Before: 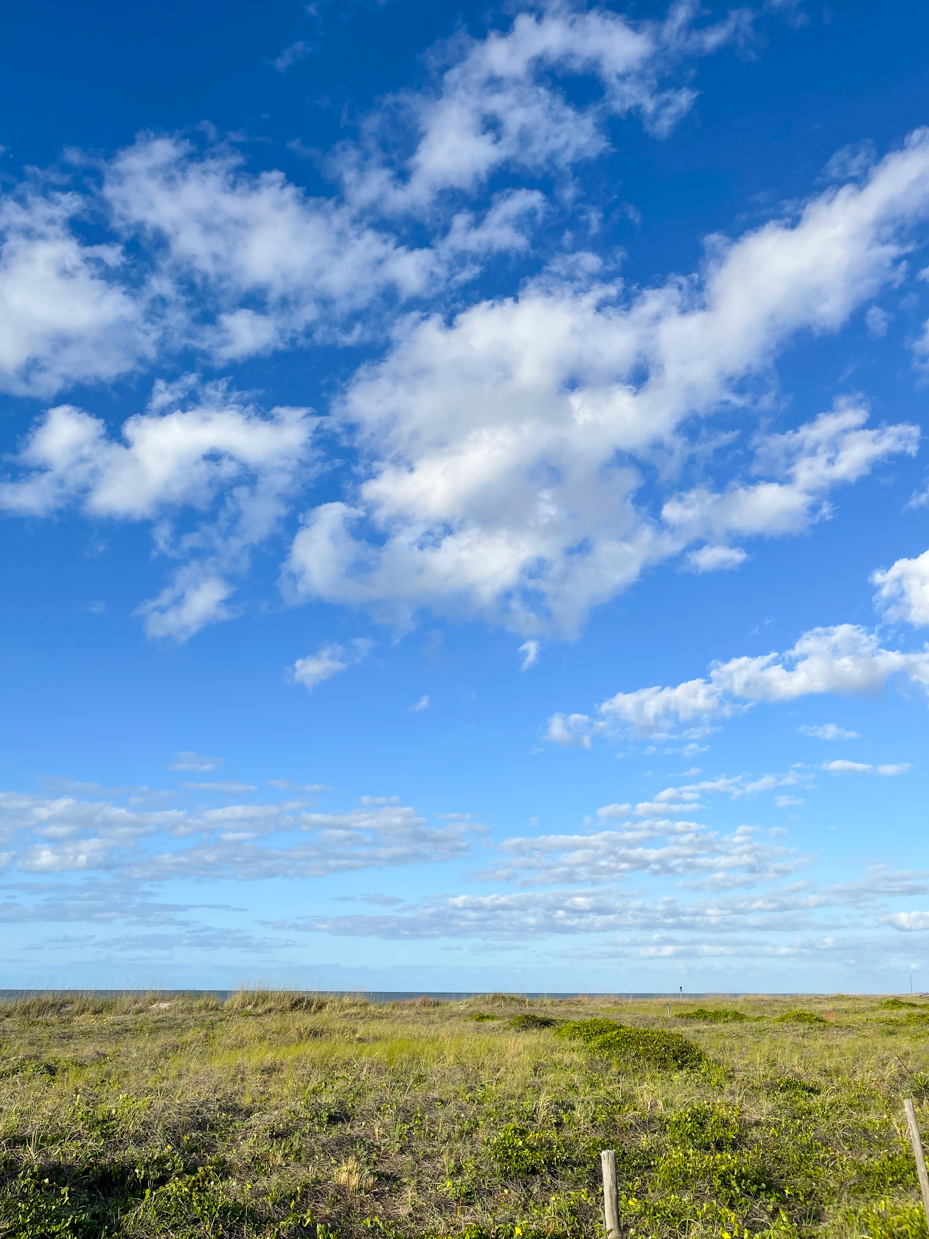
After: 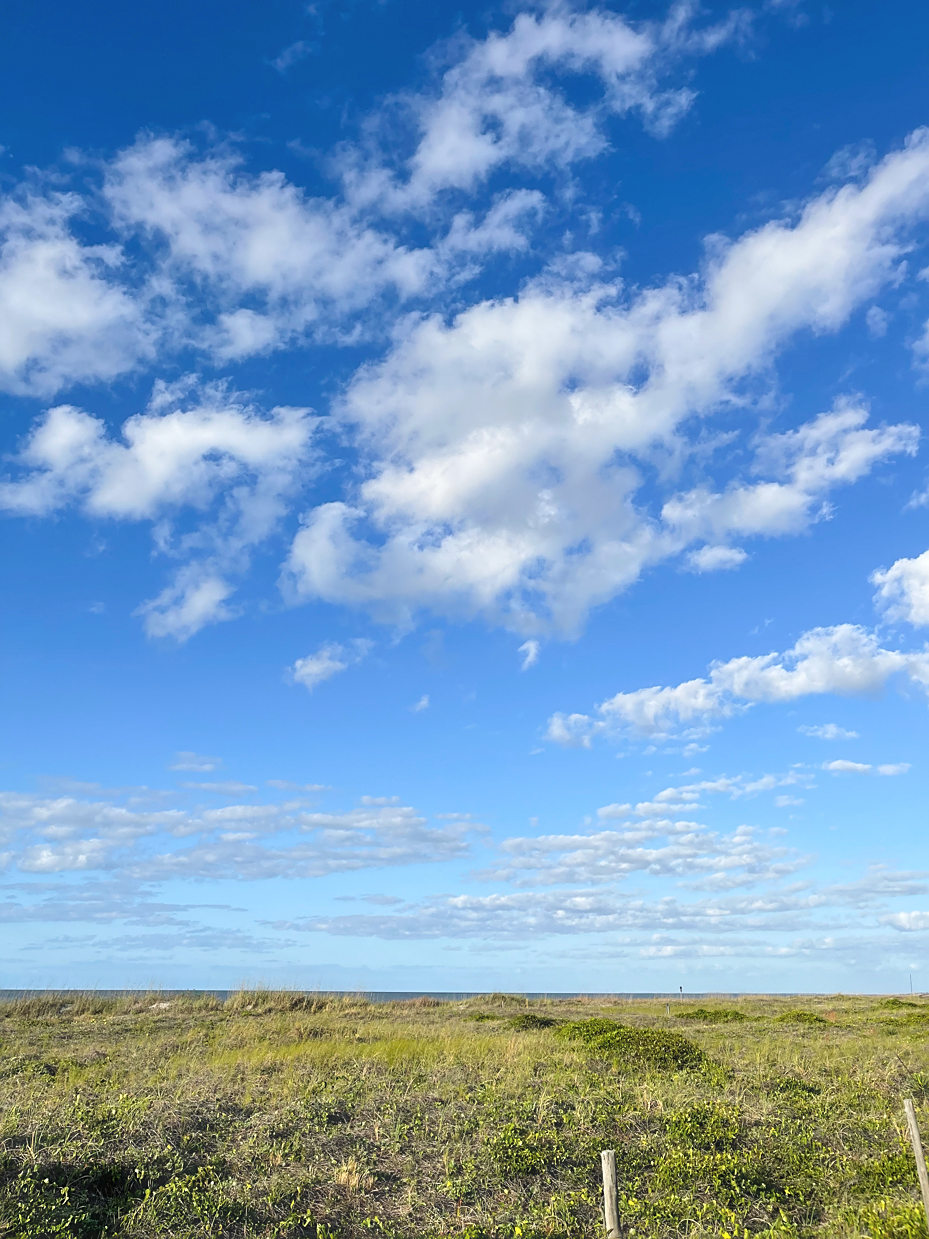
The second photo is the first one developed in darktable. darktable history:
sharpen: on, module defaults
haze removal: strength -0.1, adaptive false
